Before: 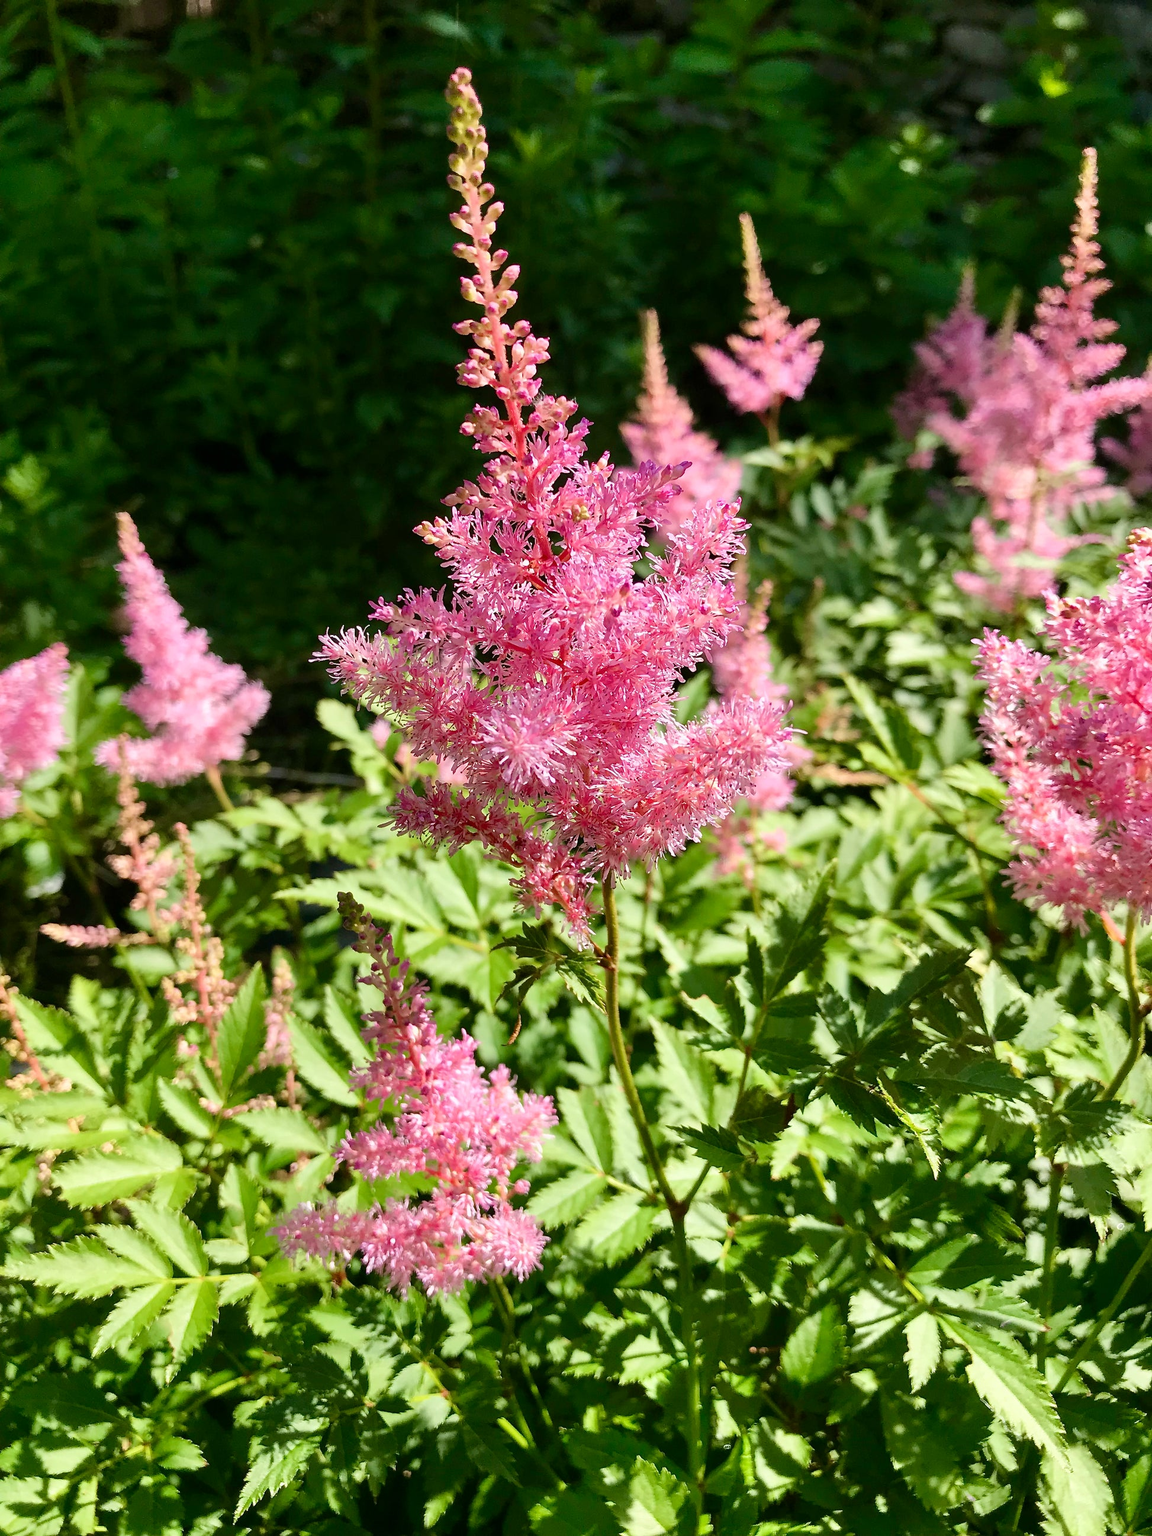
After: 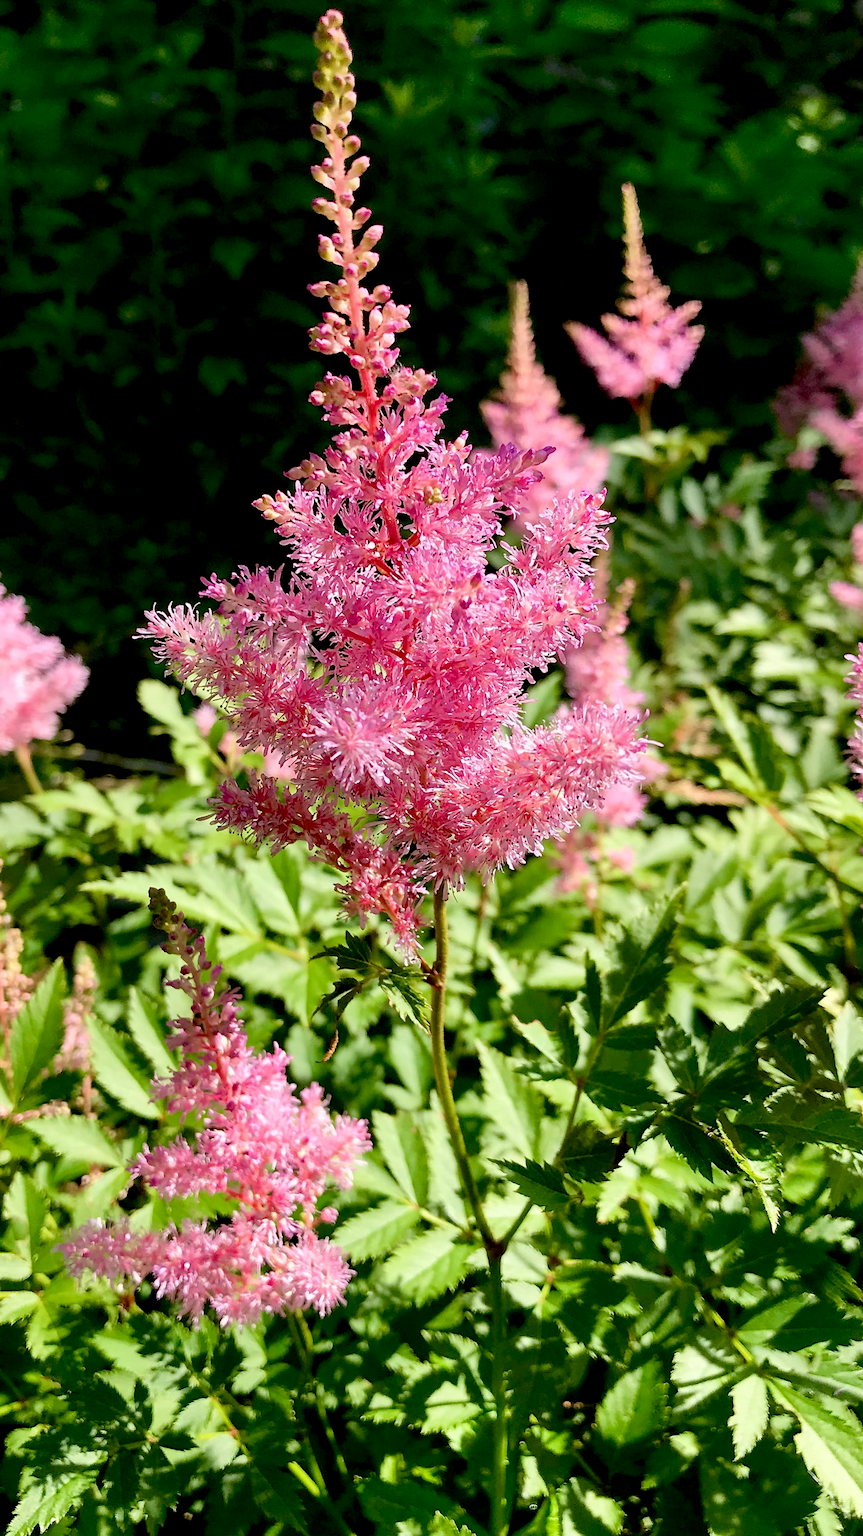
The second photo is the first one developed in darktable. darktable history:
crop and rotate: angle -3.27°, left 14.277%, top 0.028%, right 10.766%, bottom 0.028%
exposure: black level correction 0.012, compensate highlight preservation false
